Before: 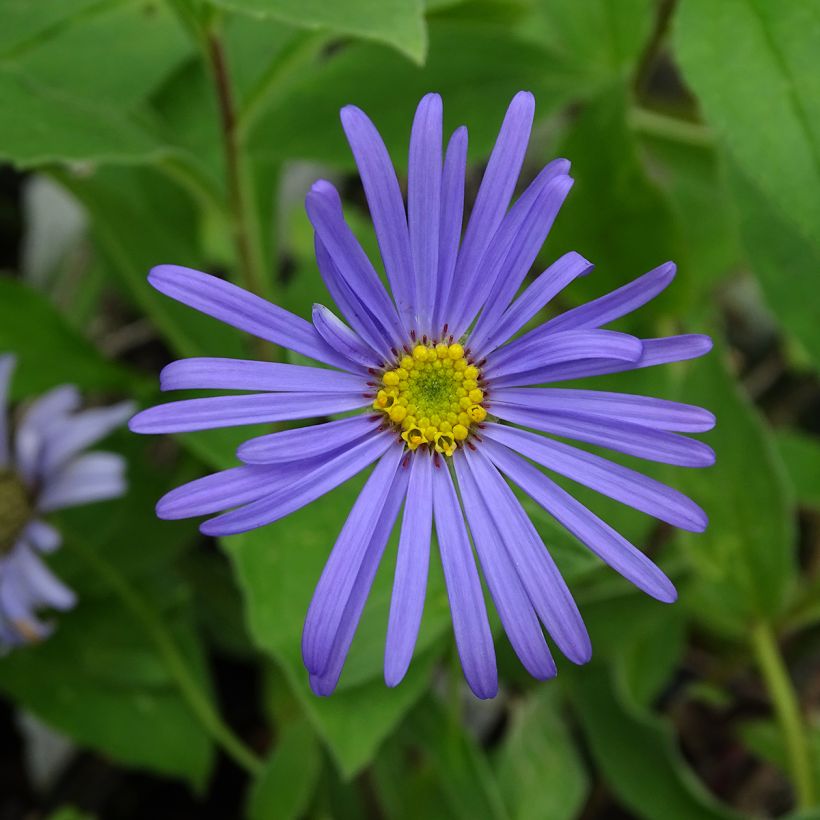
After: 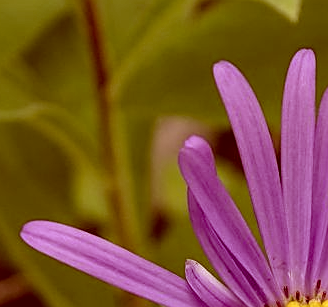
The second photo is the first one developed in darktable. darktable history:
sharpen: on, module defaults
color correction: highlights a* 9.43, highlights b* 8.57, shadows a* 39.65, shadows b* 39.34, saturation 0.825
local contrast: on, module defaults
crop: left 15.544%, top 5.439%, right 44.37%, bottom 57.032%
shadows and highlights: shadows 37.25, highlights -28.14, soften with gaussian
